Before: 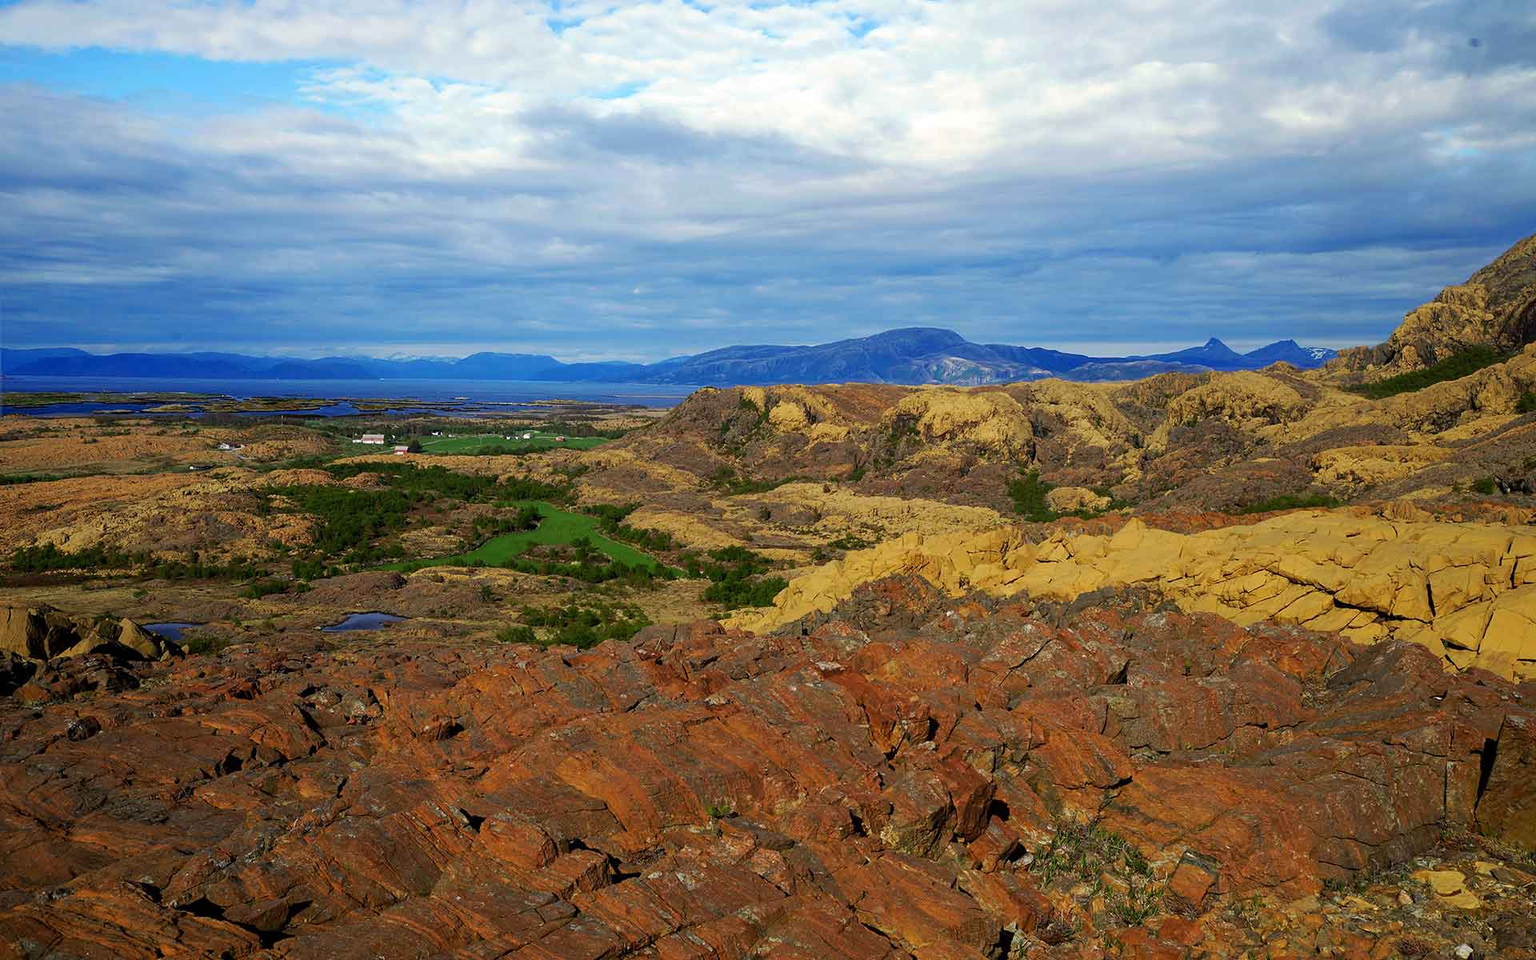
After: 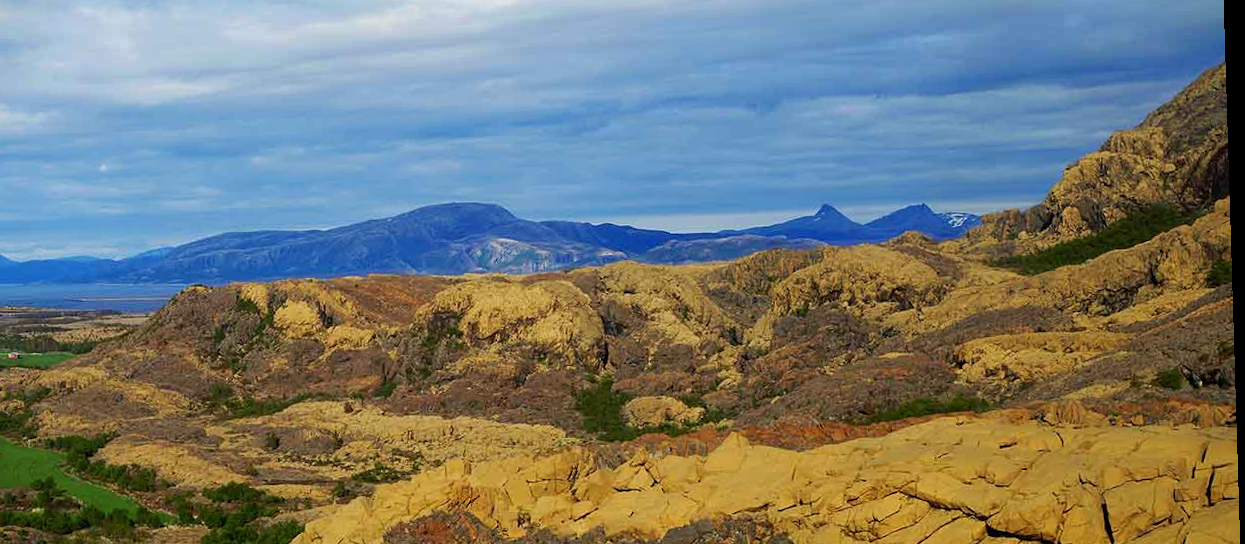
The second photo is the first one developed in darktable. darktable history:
rotate and perspective: rotation -1.75°, automatic cropping off
vignetting: fall-off start 97.23%, saturation -0.024, center (-0.033, -0.042), width/height ratio 1.179, unbound false
crop: left 36.005%, top 18.293%, right 0.31%, bottom 38.444%
